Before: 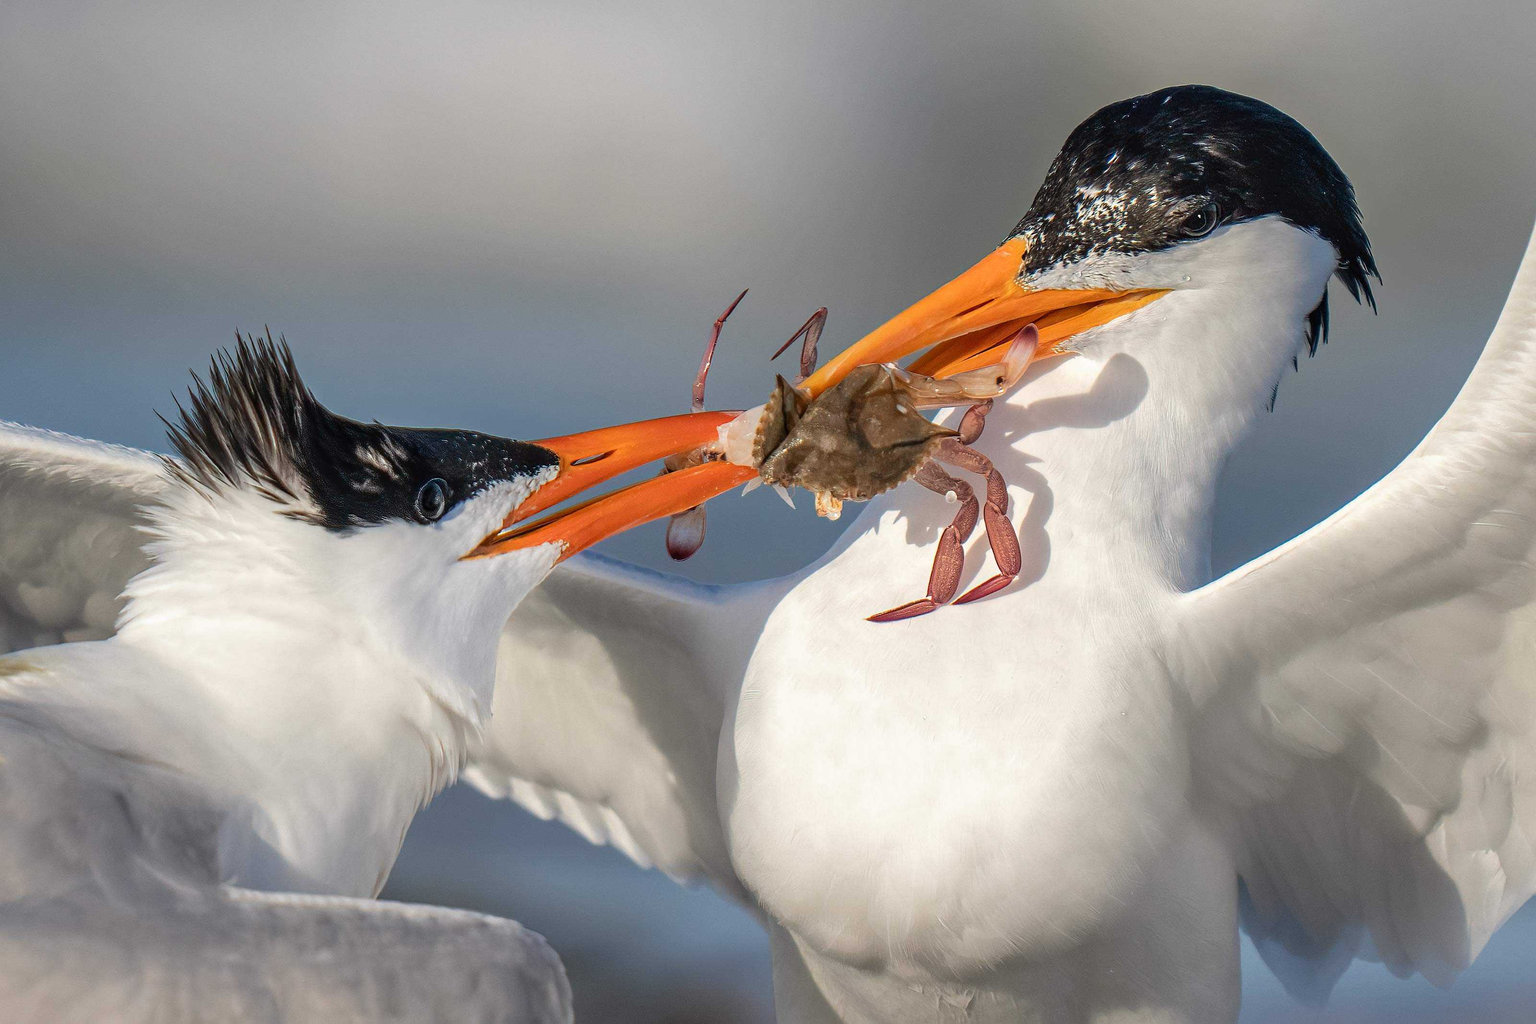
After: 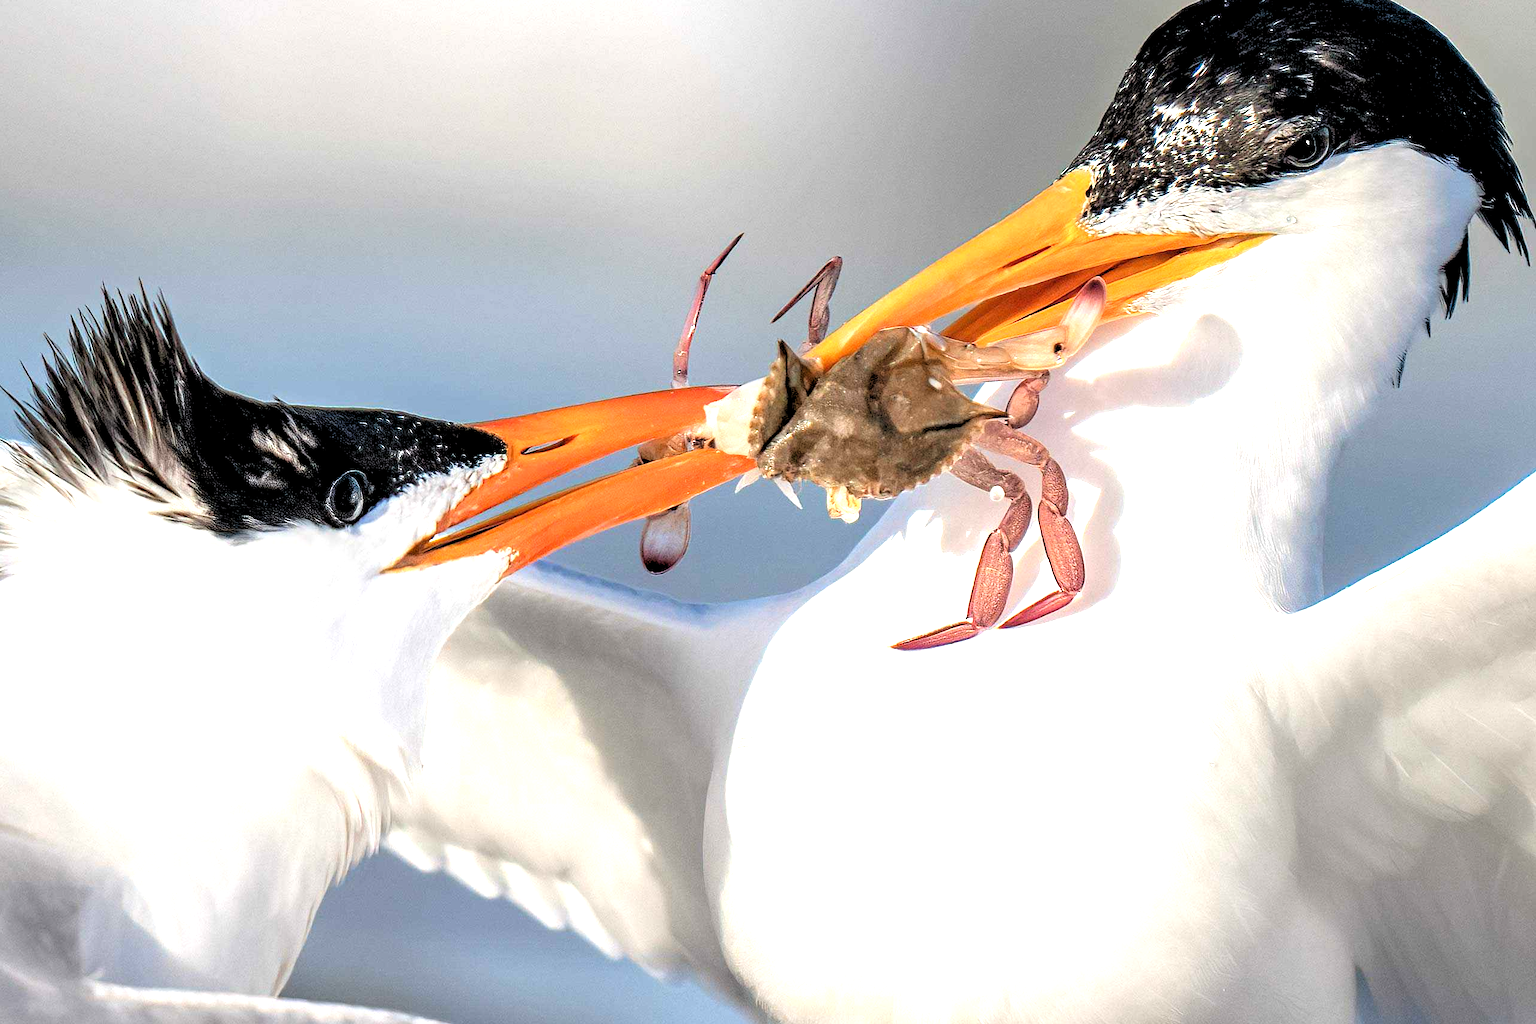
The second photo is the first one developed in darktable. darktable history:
exposure: black level correction 0, exposure 1 EV, compensate exposure bias true, compensate highlight preservation false
crop and rotate: left 10.071%, top 10.071%, right 10.02%, bottom 10.02%
white balance: emerald 1
rgb levels: levels [[0.029, 0.461, 0.922], [0, 0.5, 1], [0, 0.5, 1]]
